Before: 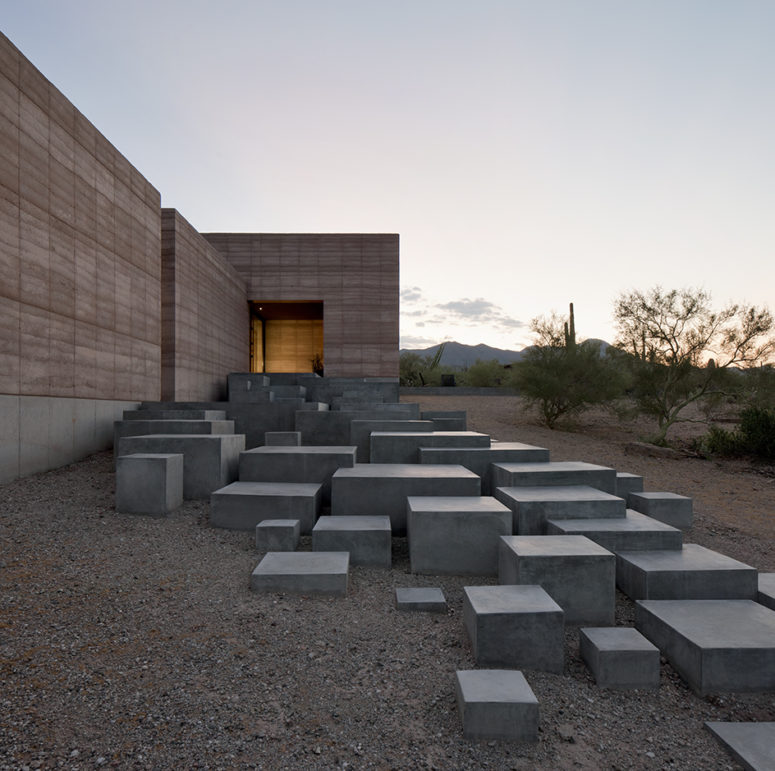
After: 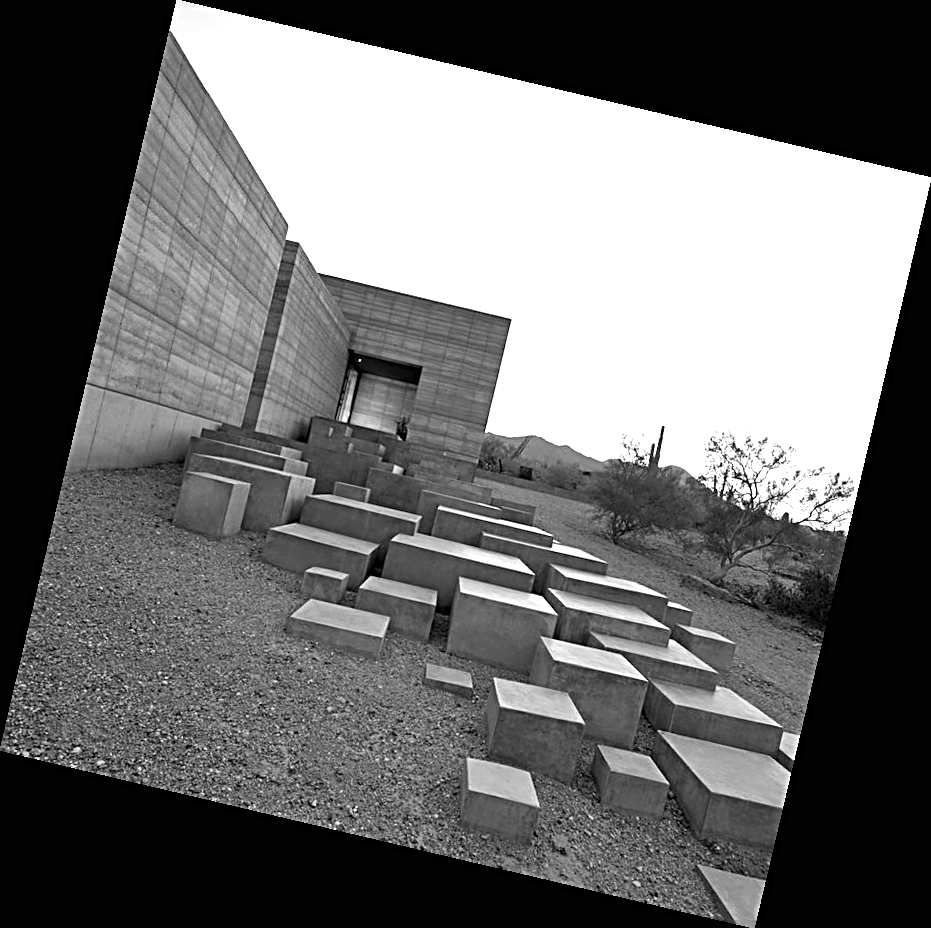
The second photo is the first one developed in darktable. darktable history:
exposure: black level correction 0, exposure 1.2 EV, compensate highlight preservation false
sharpen: radius 3.025, amount 0.757
color zones: curves: ch1 [(0, -0.394) (0.143, -0.394) (0.286, -0.394) (0.429, -0.392) (0.571, -0.391) (0.714, -0.391) (0.857, -0.391) (1, -0.394)]
rotate and perspective: rotation 13.27°, automatic cropping off
